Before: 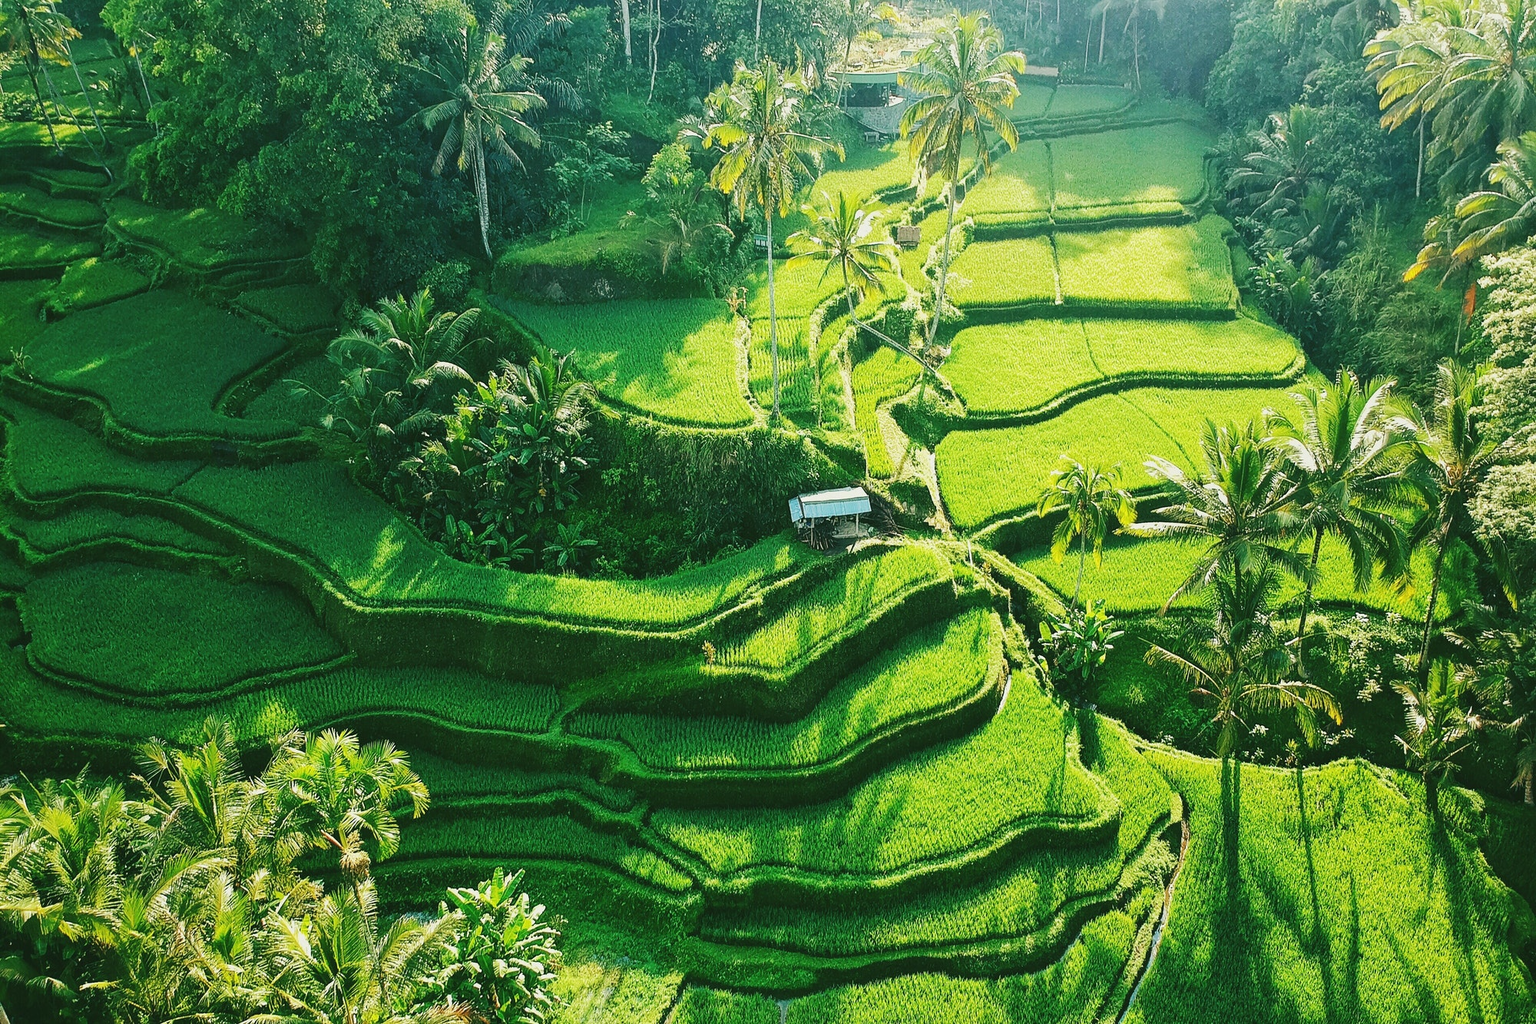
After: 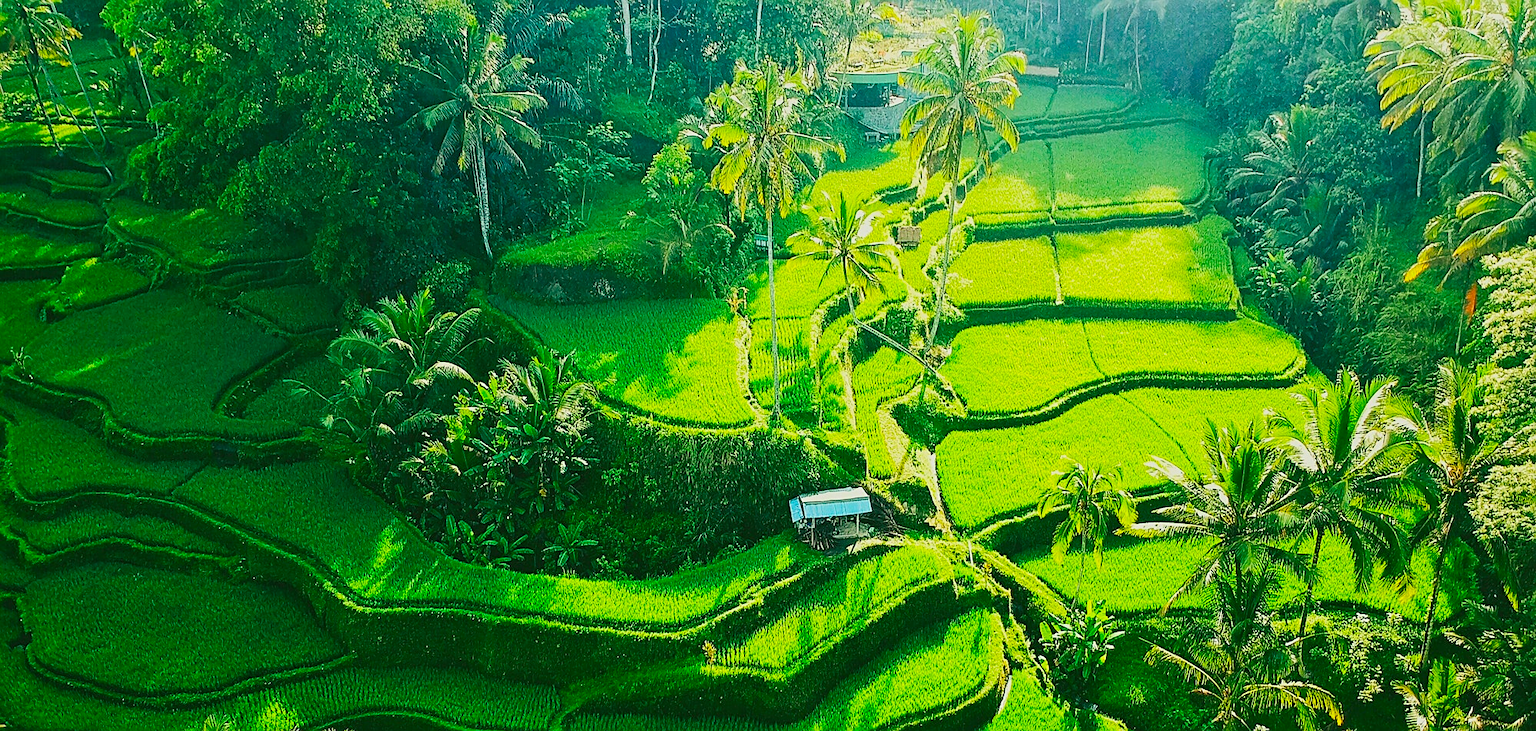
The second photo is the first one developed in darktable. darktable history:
sharpen: on, module defaults
contrast brightness saturation: contrast 0.2, brightness 0.2, saturation 0.8
exposure: exposure -0.582 EV, compensate highlight preservation false
crop: bottom 28.576%
